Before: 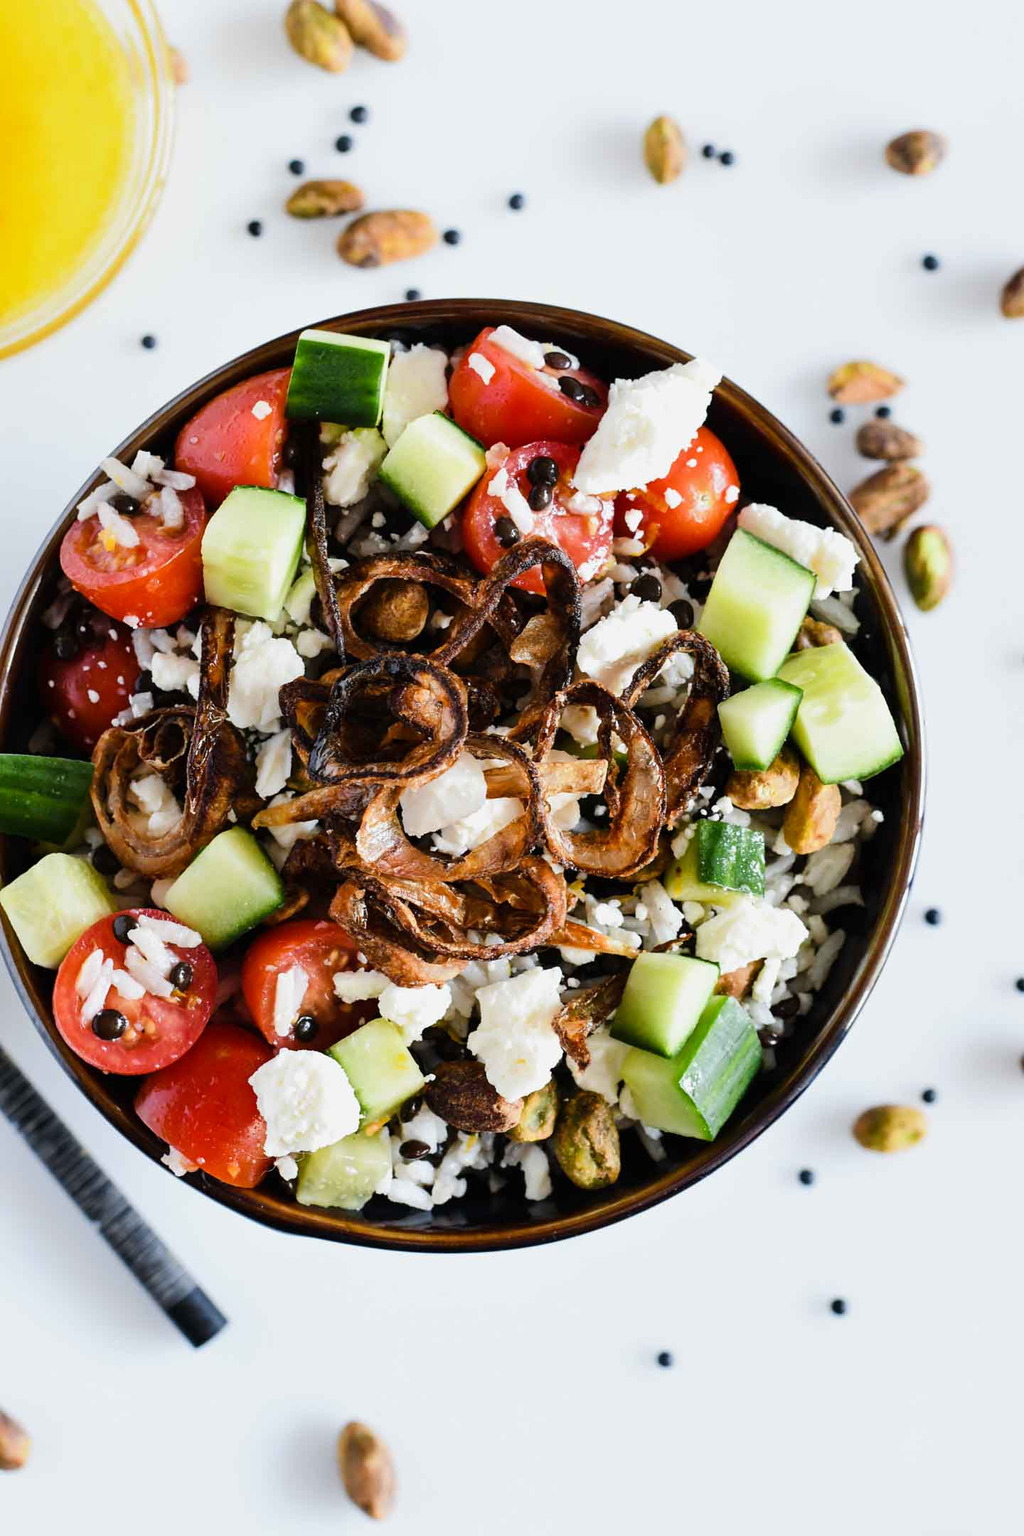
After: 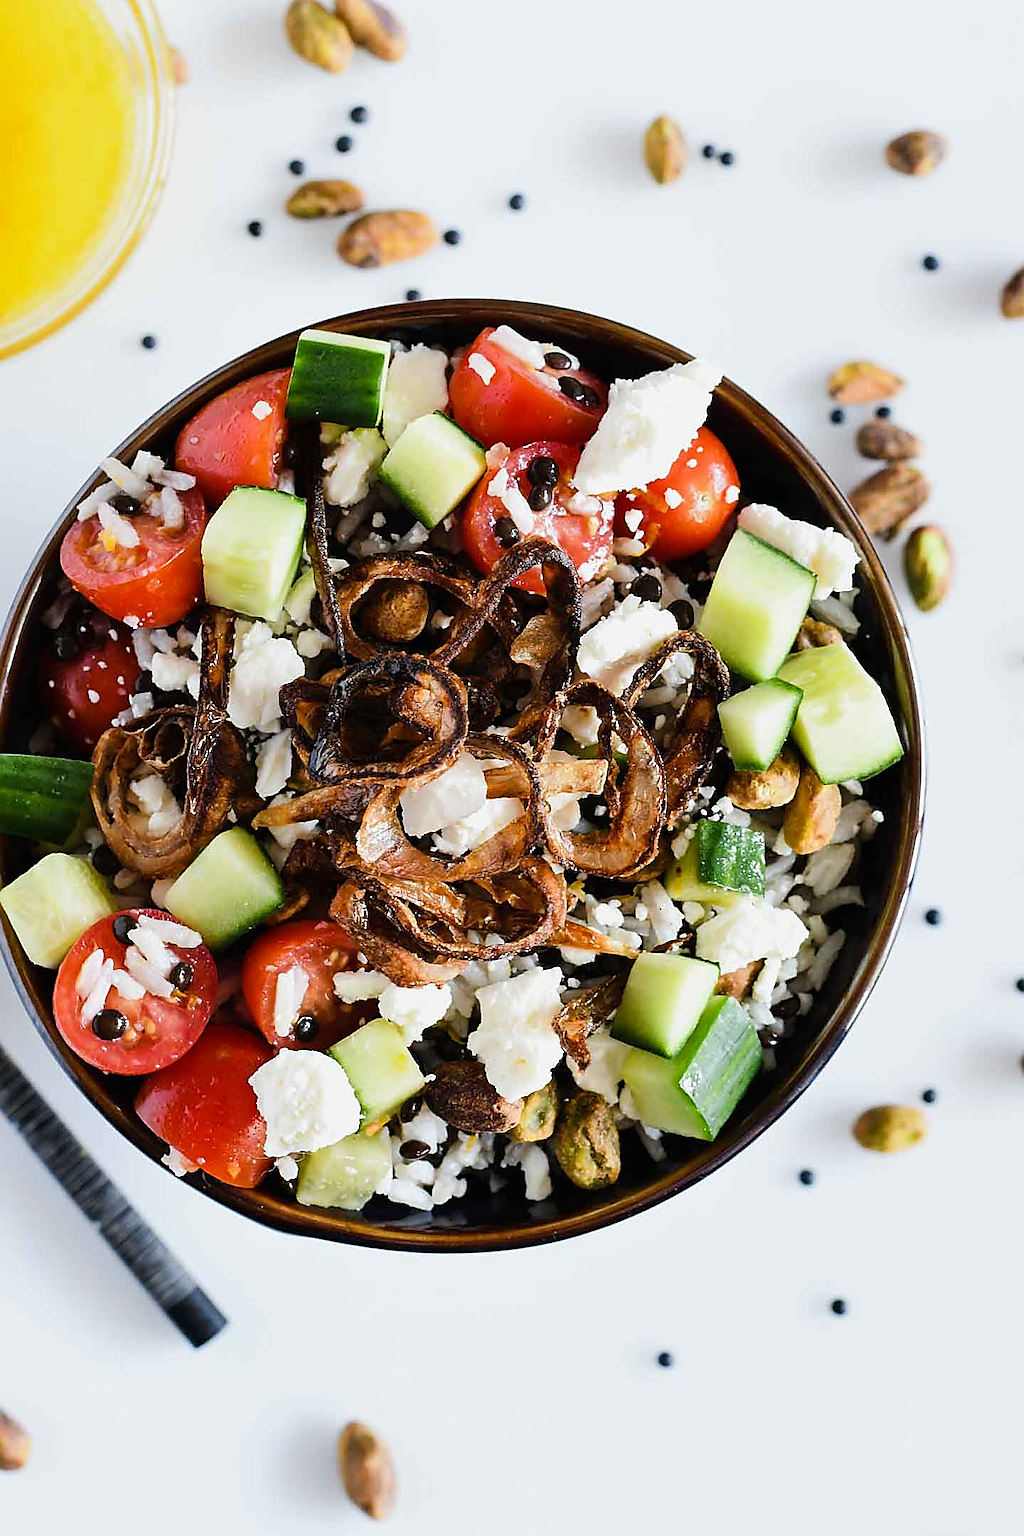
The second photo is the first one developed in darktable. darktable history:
sharpen: radius 1.396, amount 1.263, threshold 0.837
